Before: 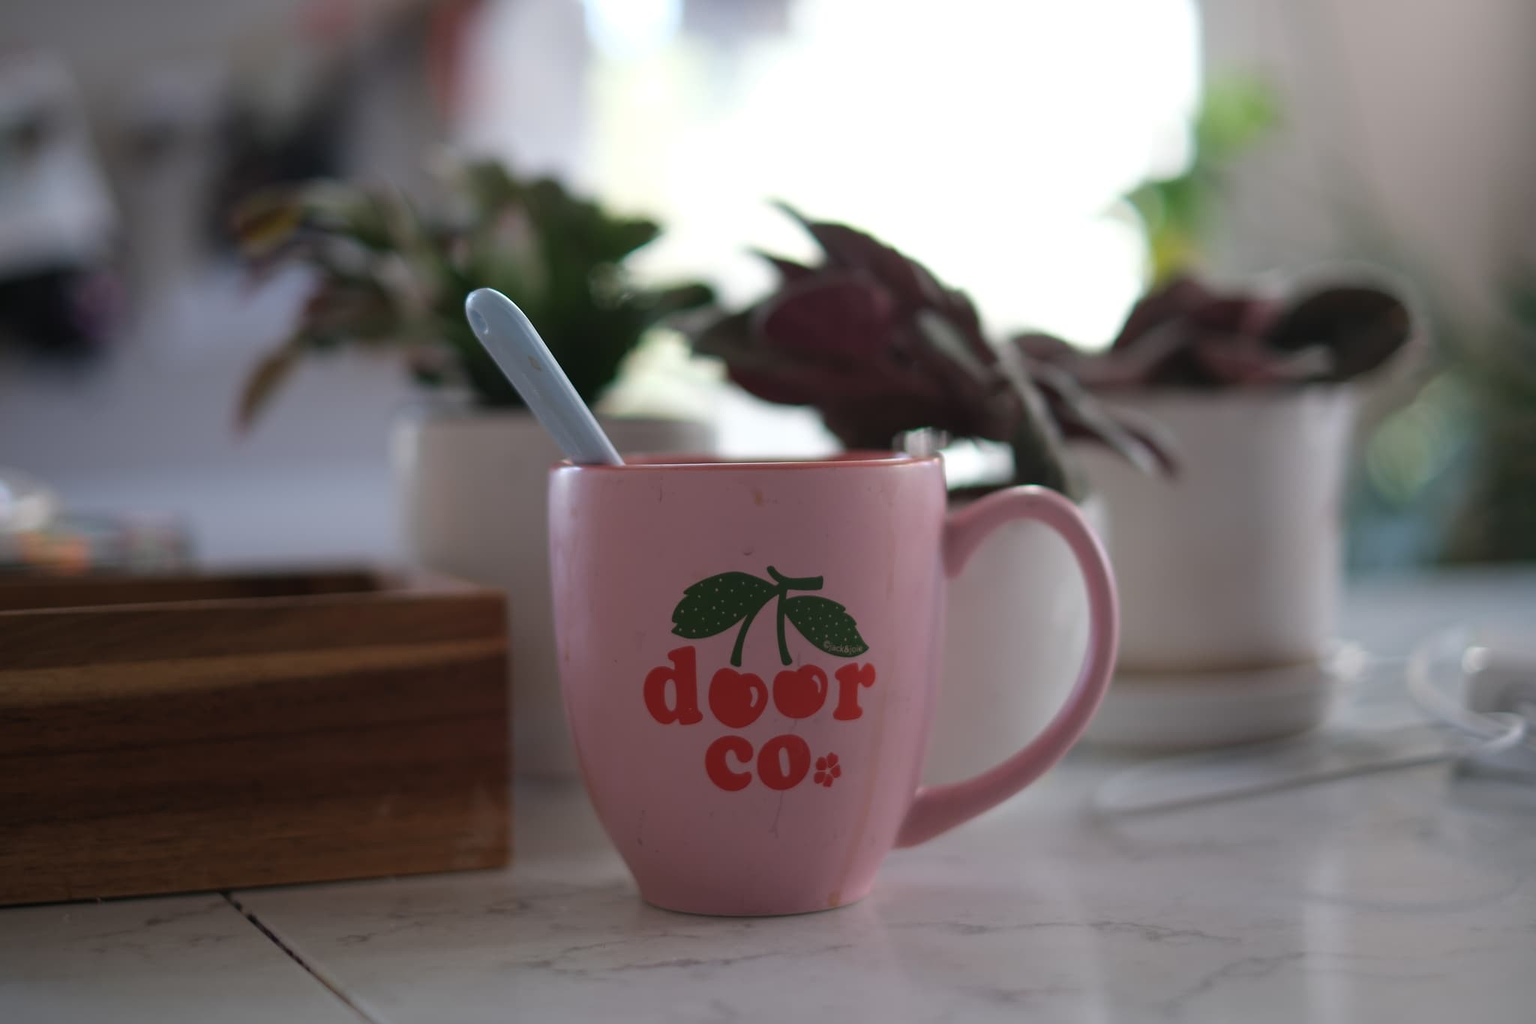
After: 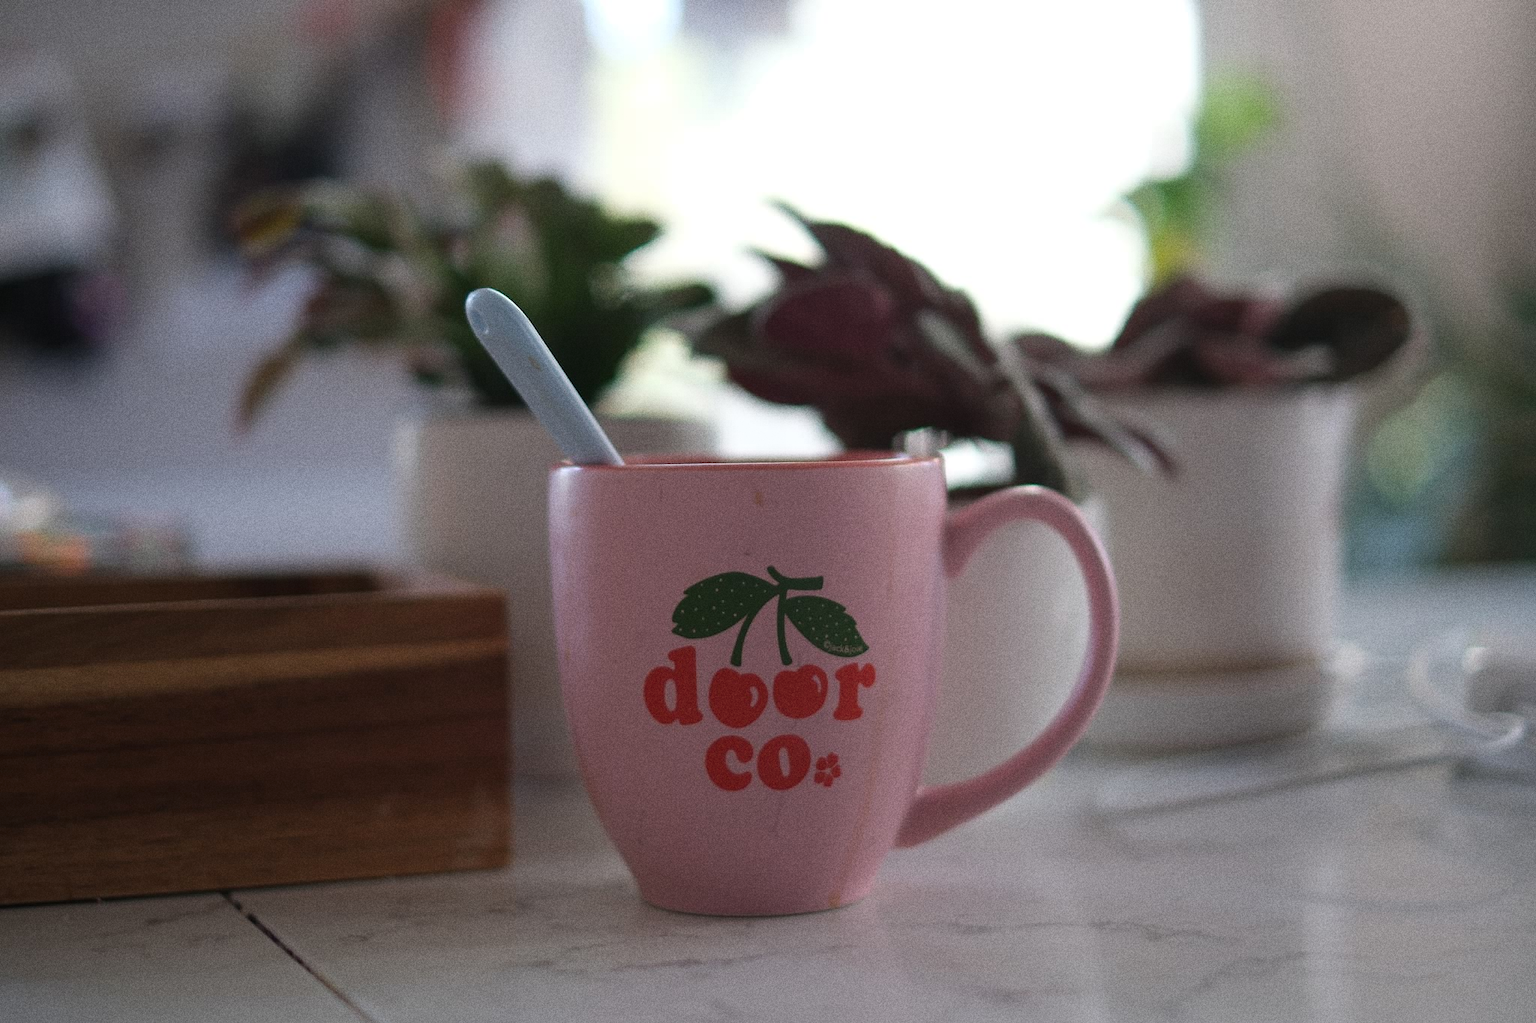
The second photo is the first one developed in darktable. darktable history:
grain: coarseness 8.68 ISO, strength 31.94%
exposure: compensate highlight preservation false
